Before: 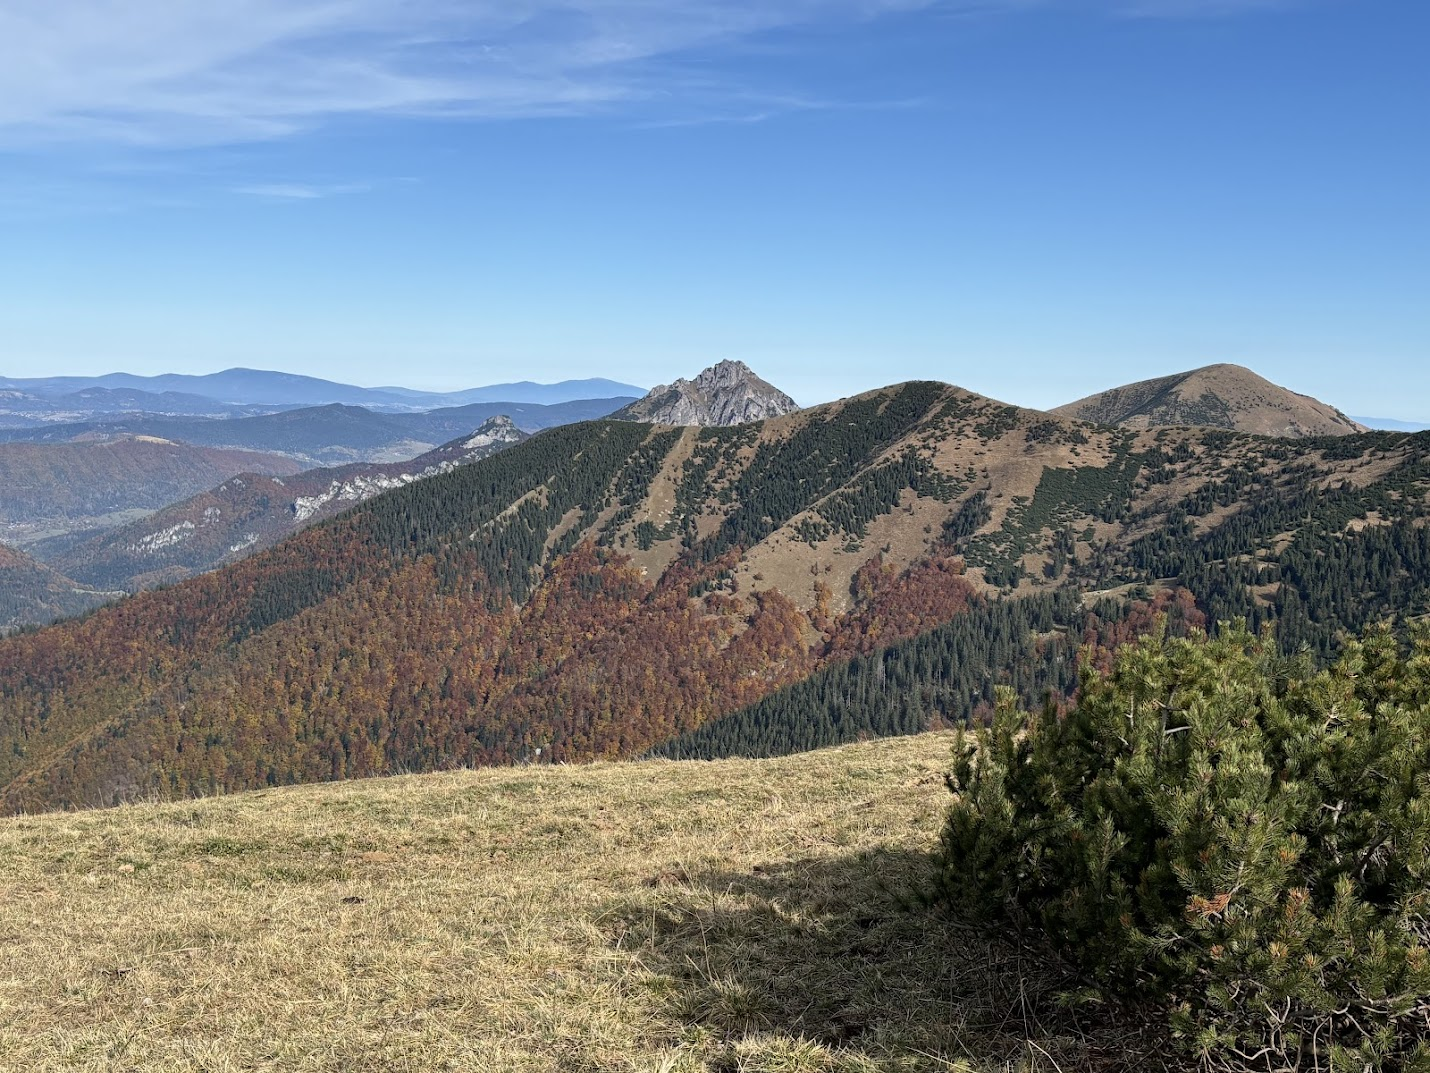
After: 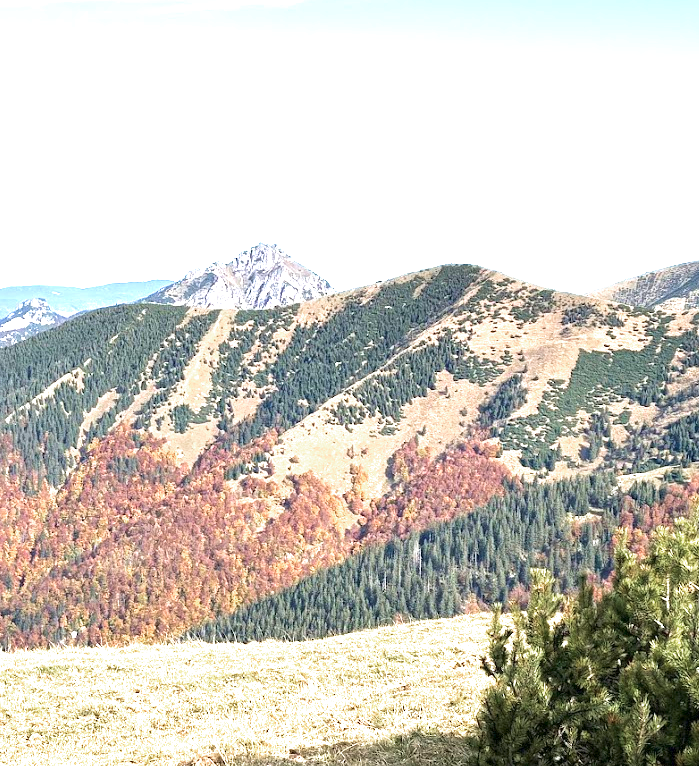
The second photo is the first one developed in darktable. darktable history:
exposure: exposure 2.029 EV, compensate highlight preservation false
color zones: curves: ch0 [(0, 0.5) (0.143, 0.5) (0.286, 0.456) (0.429, 0.5) (0.571, 0.5) (0.714, 0.5) (0.857, 0.5) (1, 0.5)]; ch1 [(0, 0.5) (0.143, 0.5) (0.286, 0.422) (0.429, 0.5) (0.571, 0.5) (0.714, 0.5) (0.857, 0.5) (1, 0.5)]
crop: left 32.458%, top 10.957%, right 18.659%, bottom 17.606%
velvia: on, module defaults
